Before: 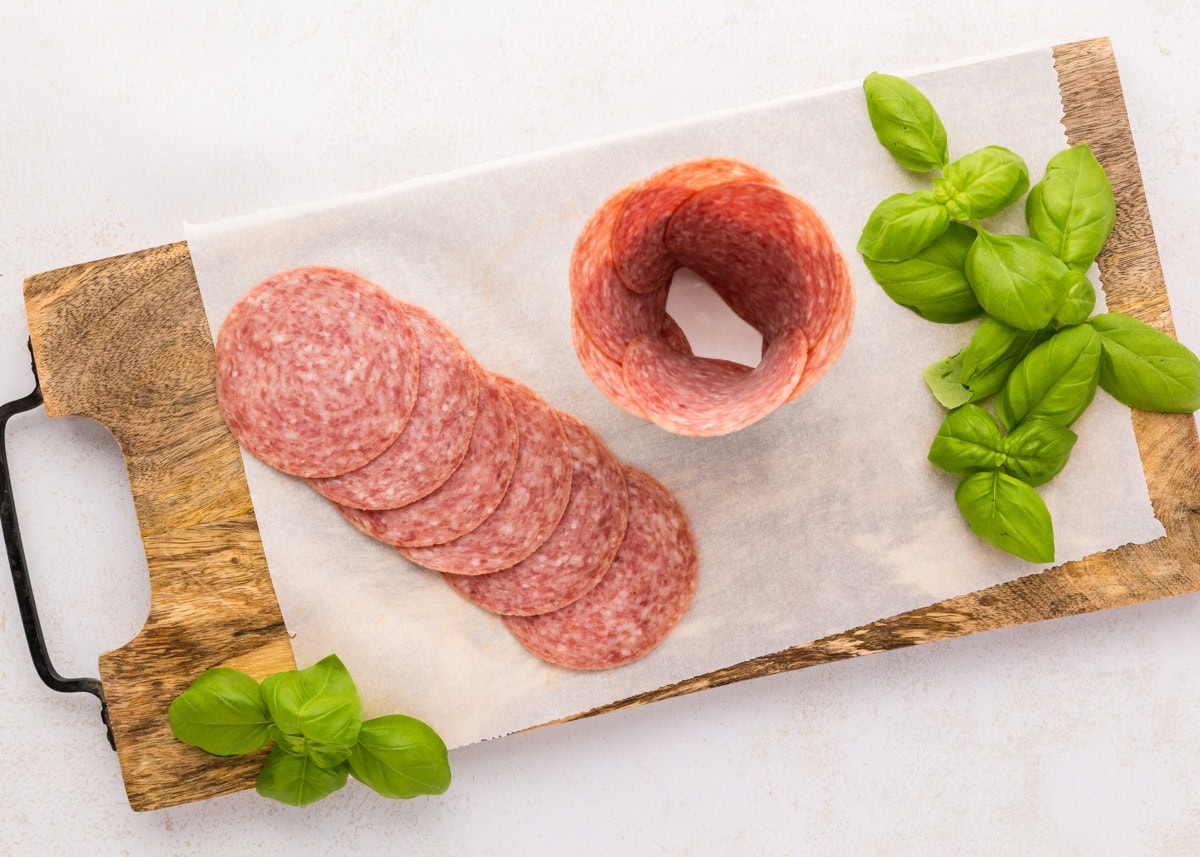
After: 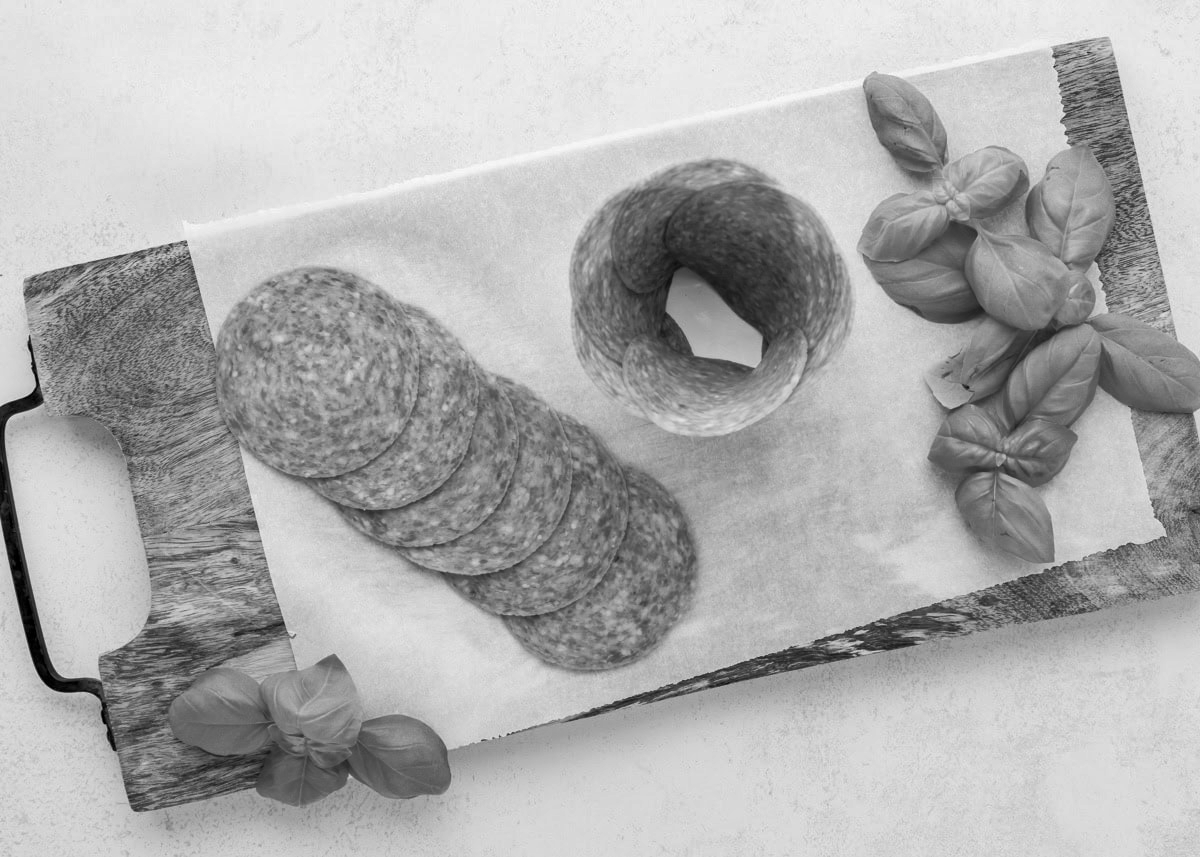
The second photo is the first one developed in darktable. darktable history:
white balance: red 0.931, blue 1.11
shadows and highlights: highlights color adjustment 0%, low approximation 0.01, soften with gaussian
exposure: black level correction 0.004, exposure 0.014 EV, compensate highlight preservation false
monochrome: on, module defaults
color correction: highlights a* 8.98, highlights b* 15.09, shadows a* -0.49, shadows b* 26.52
